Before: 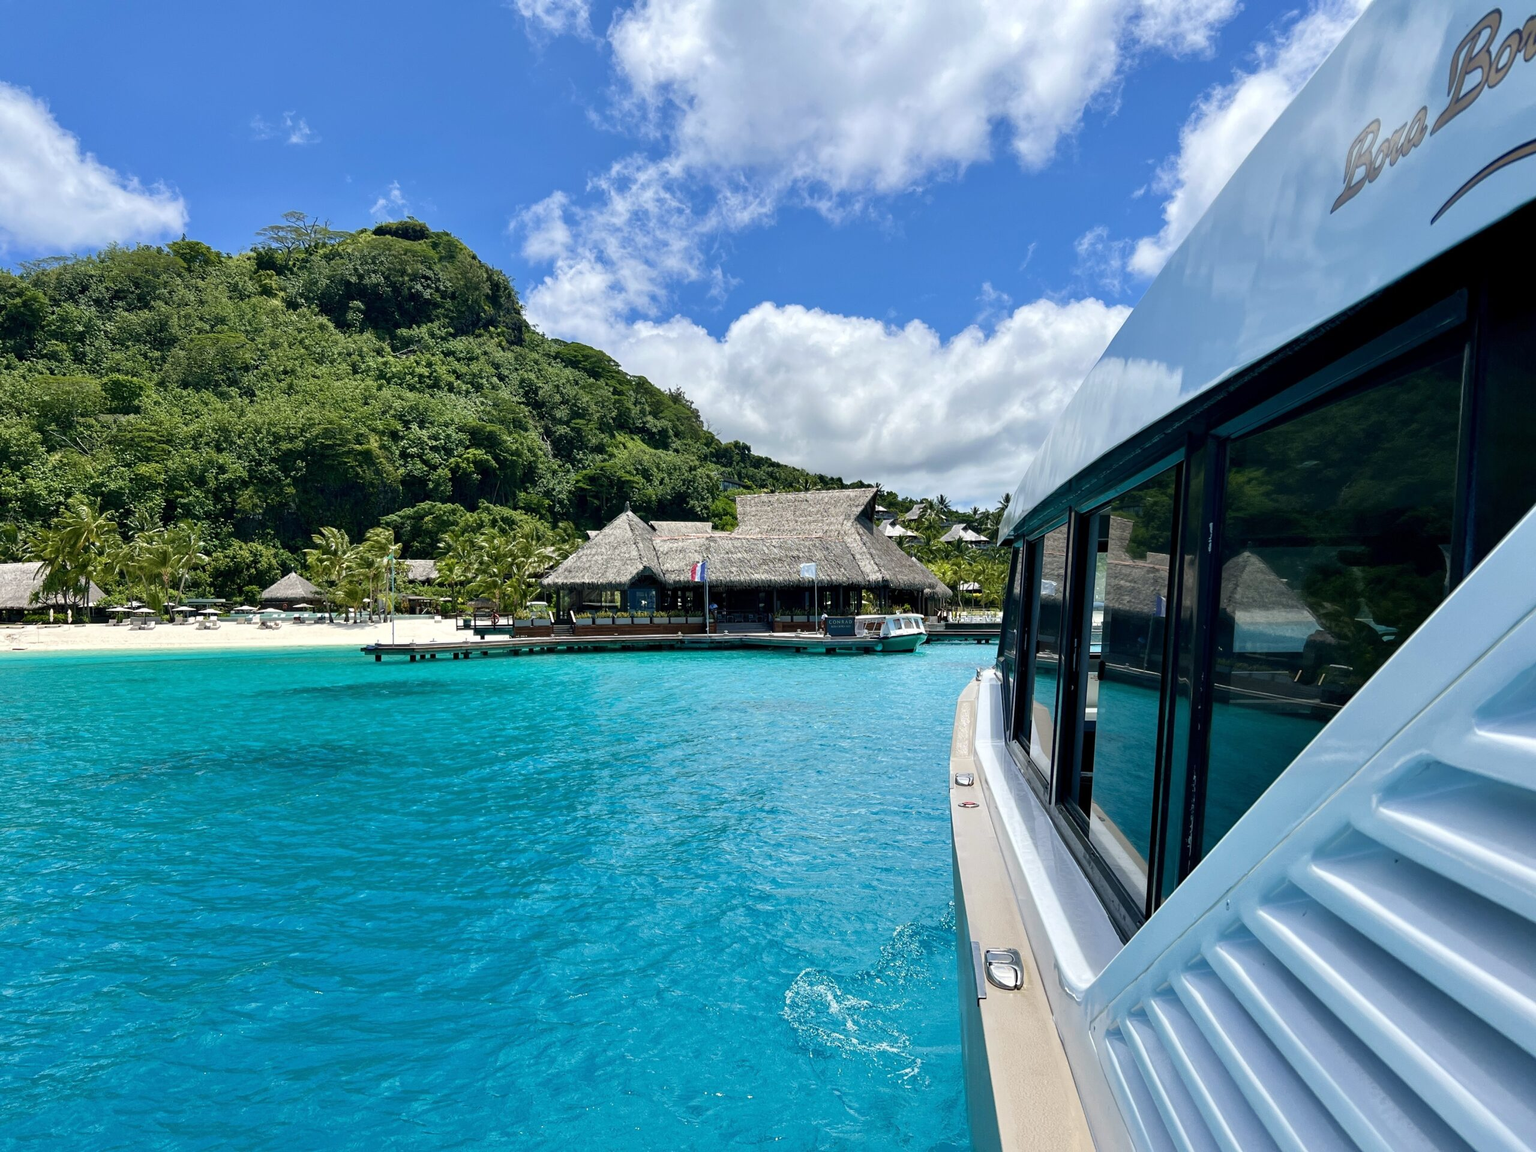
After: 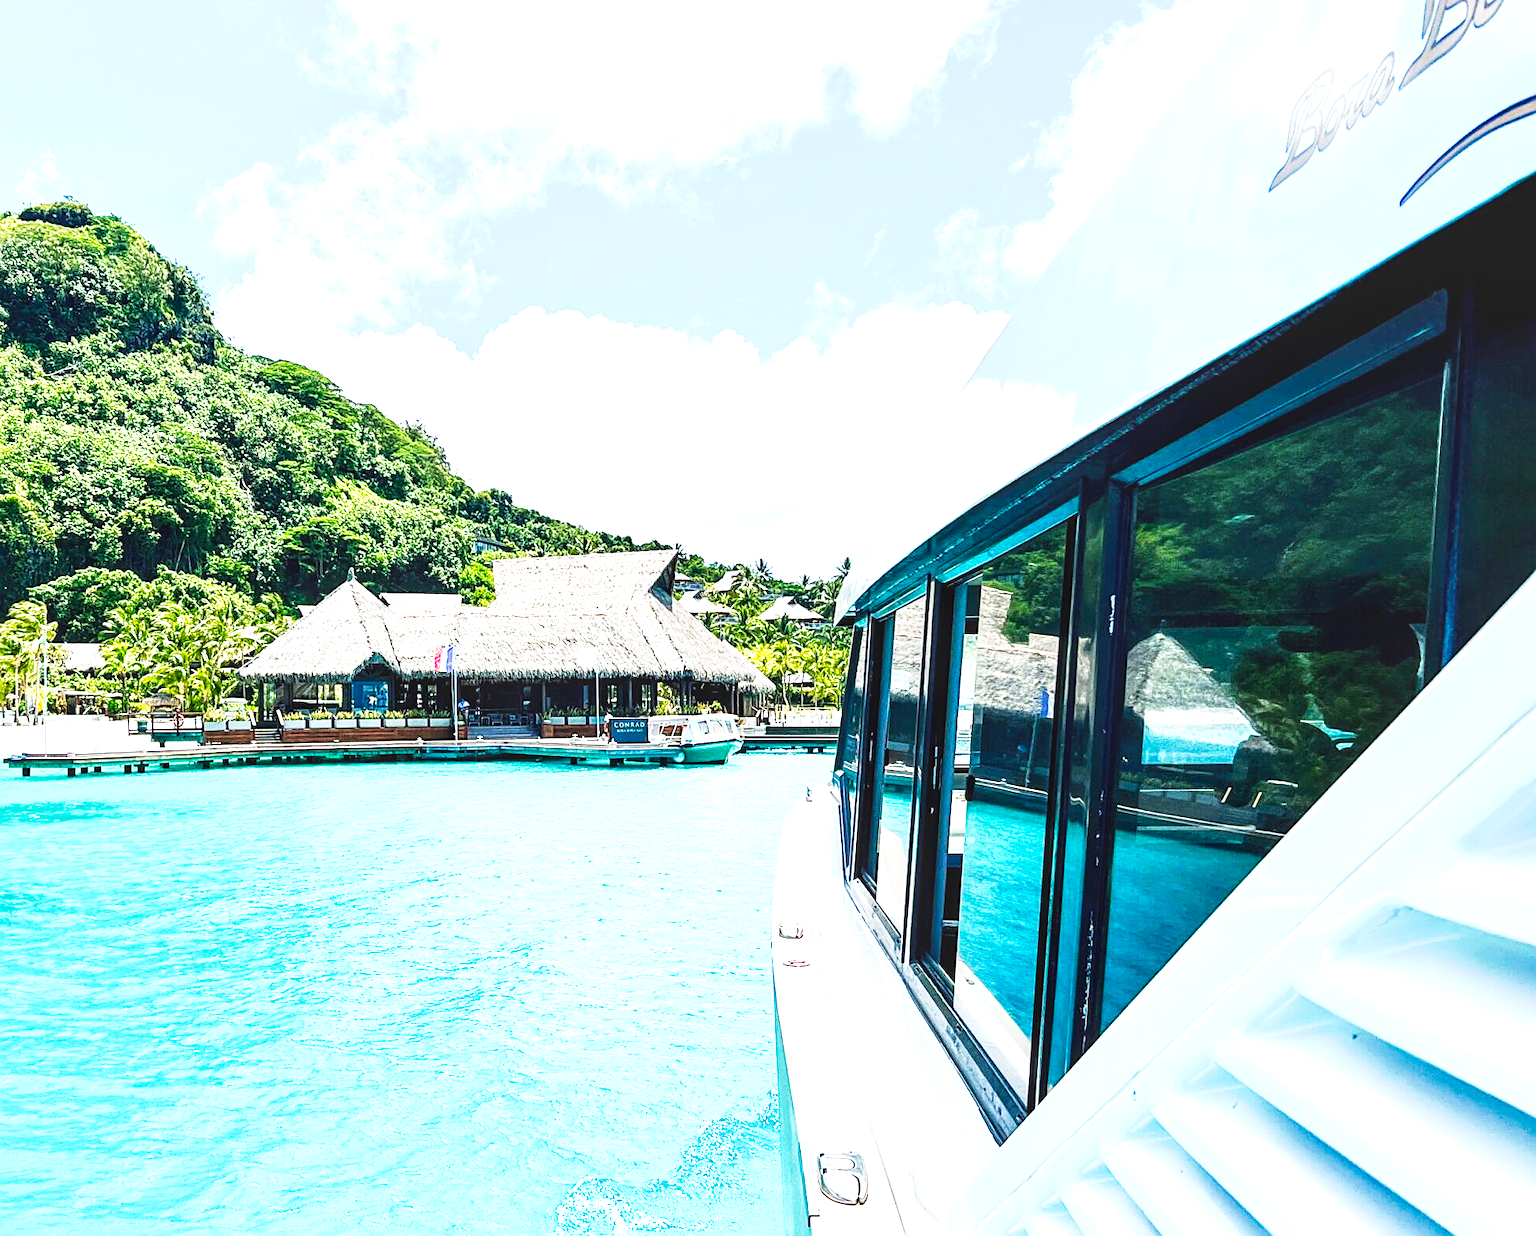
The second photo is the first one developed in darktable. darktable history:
exposure: black level correction 0, exposure 1.332 EV, compensate highlight preservation false
tone equalizer: -8 EV -0.766 EV, -7 EV -0.683 EV, -6 EV -0.564 EV, -5 EV -0.374 EV, -3 EV 0.387 EV, -2 EV 0.6 EV, -1 EV 0.674 EV, +0 EV 0.736 EV, smoothing diameter 24.97%, edges refinement/feathering 11.1, preserve details guided filter
sharpen: on, module defaults
tone curve: curves: ch0 [(0, 0.013) (0.198, 0.175) (0.512, 0.582) (0.625, 0.754) (0.81, 0.934) (1, 1)], preserve colors none
crop: left 23.347%, top 5.818%, bottom 11.89%
local contrast: on, module defaults
